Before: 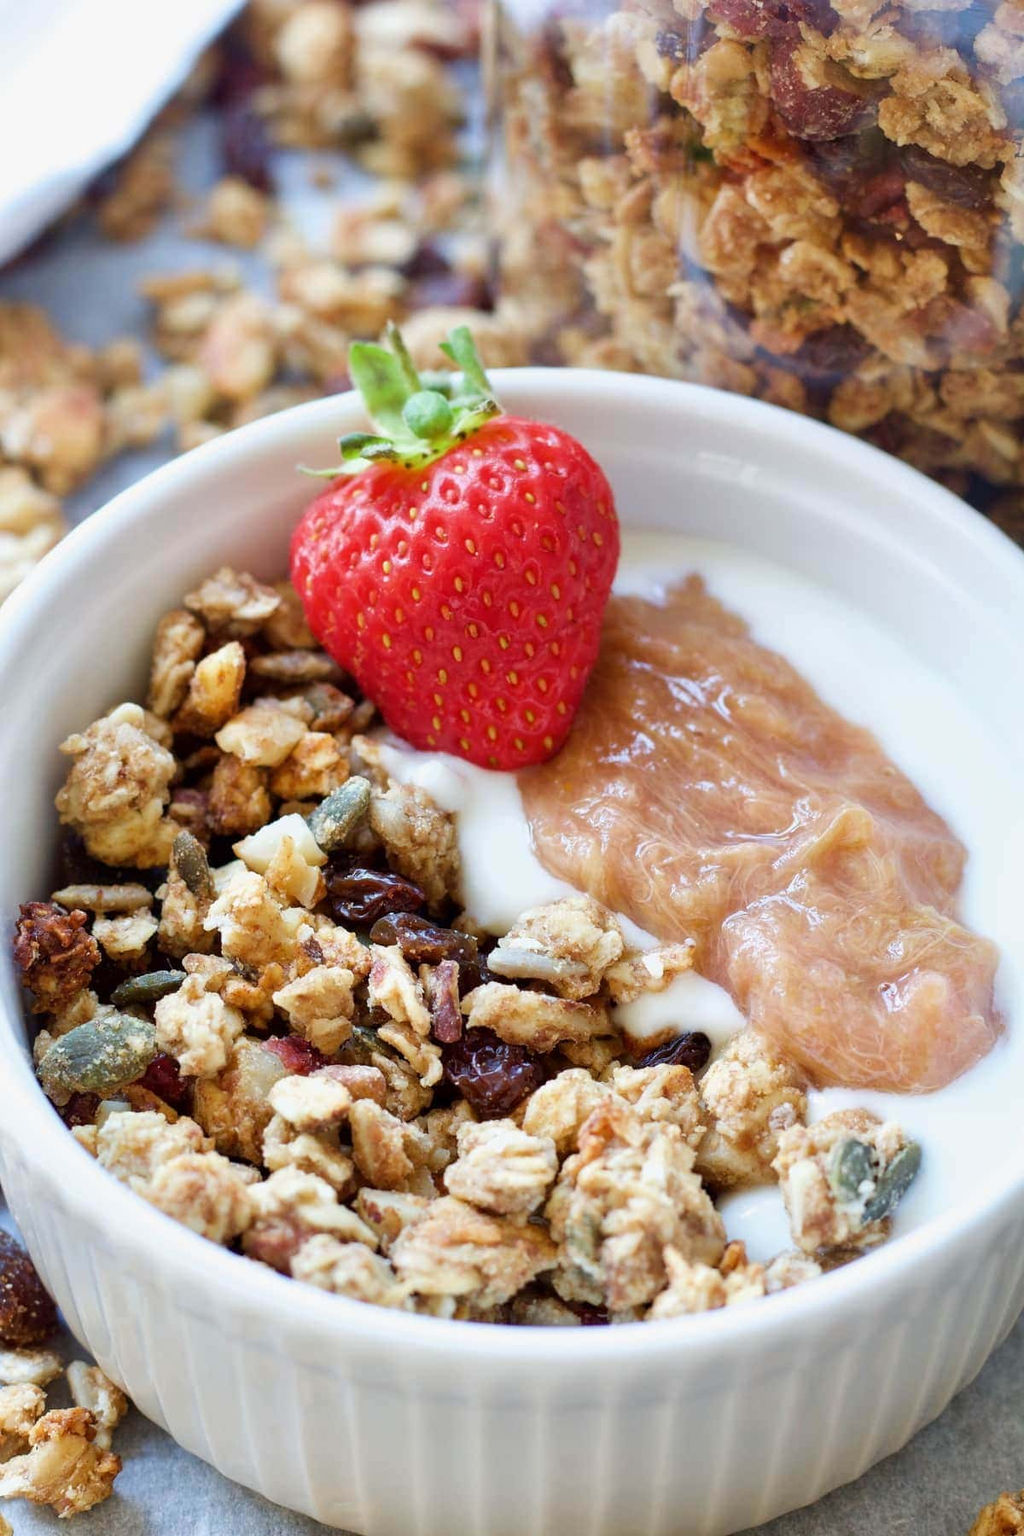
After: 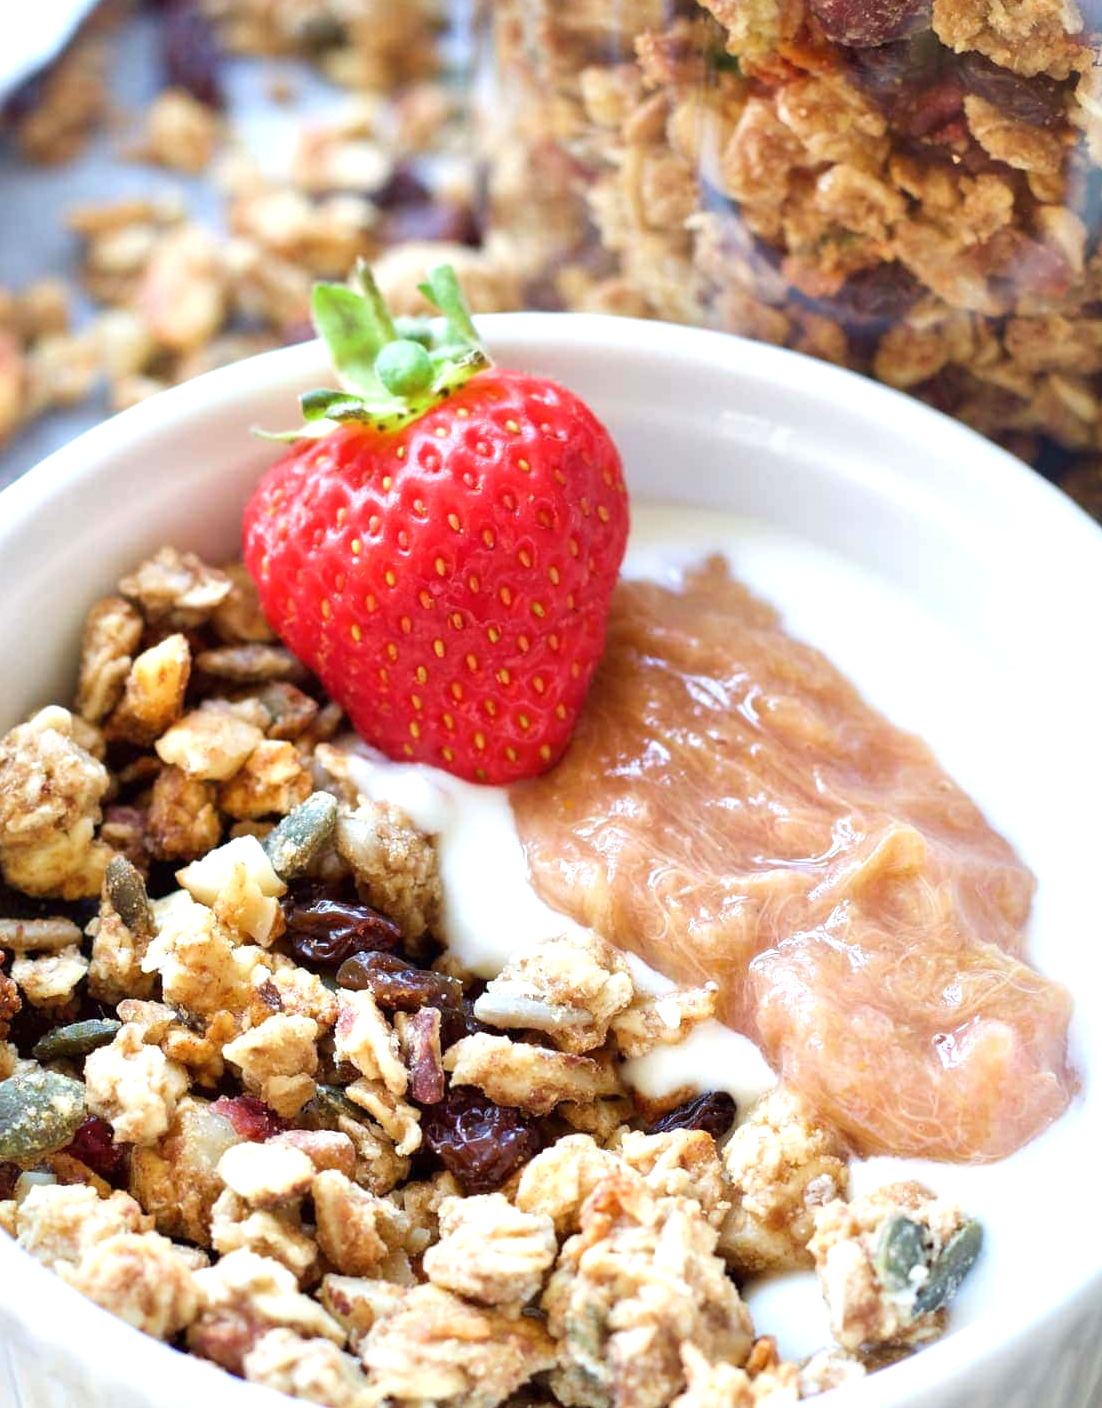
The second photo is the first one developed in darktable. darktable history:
crop: left 8.14%, top 6.581%, bottom 15.191%
exposure: black level correction 0, exposure 0.499 EV, compensate highlight preservation false
